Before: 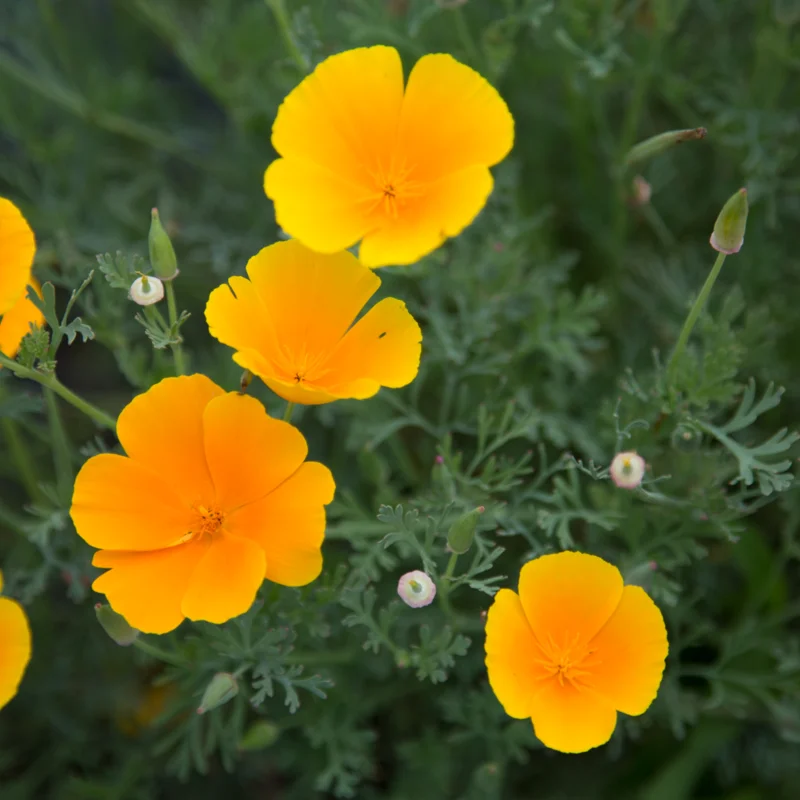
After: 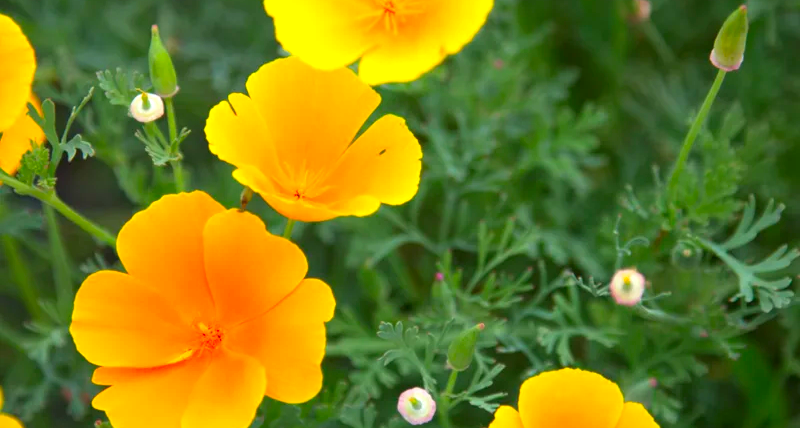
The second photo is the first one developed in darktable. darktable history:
crop and rotate: top 23.043%, bottom 23.437%
contrast brightness saturation: saturation 0.5
exposure: black level correction 0, exposure 0.7 EV, compensate exposure bias true, compensate highlight preservation false
